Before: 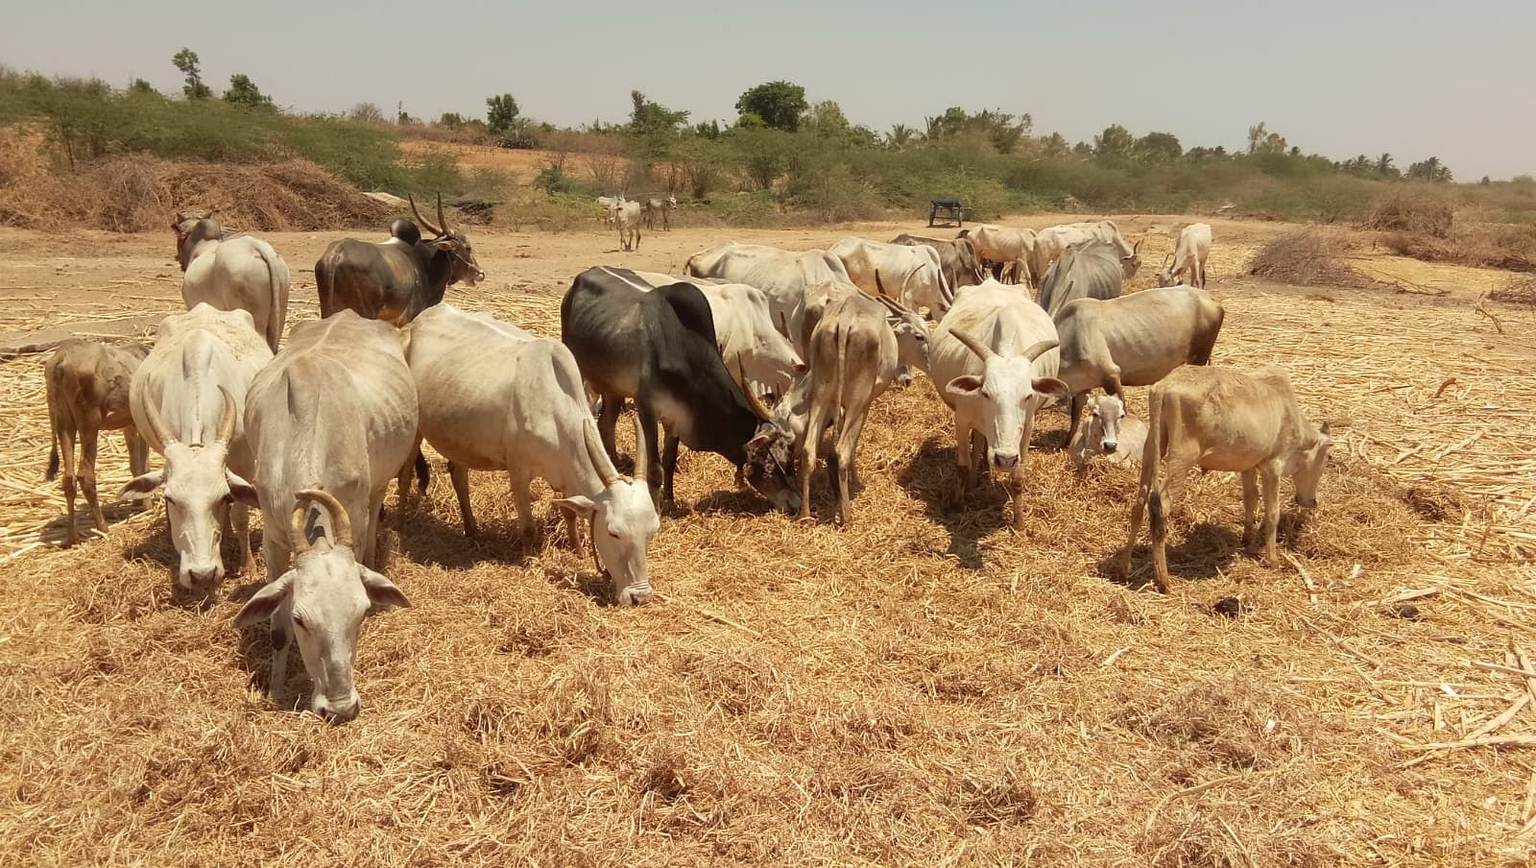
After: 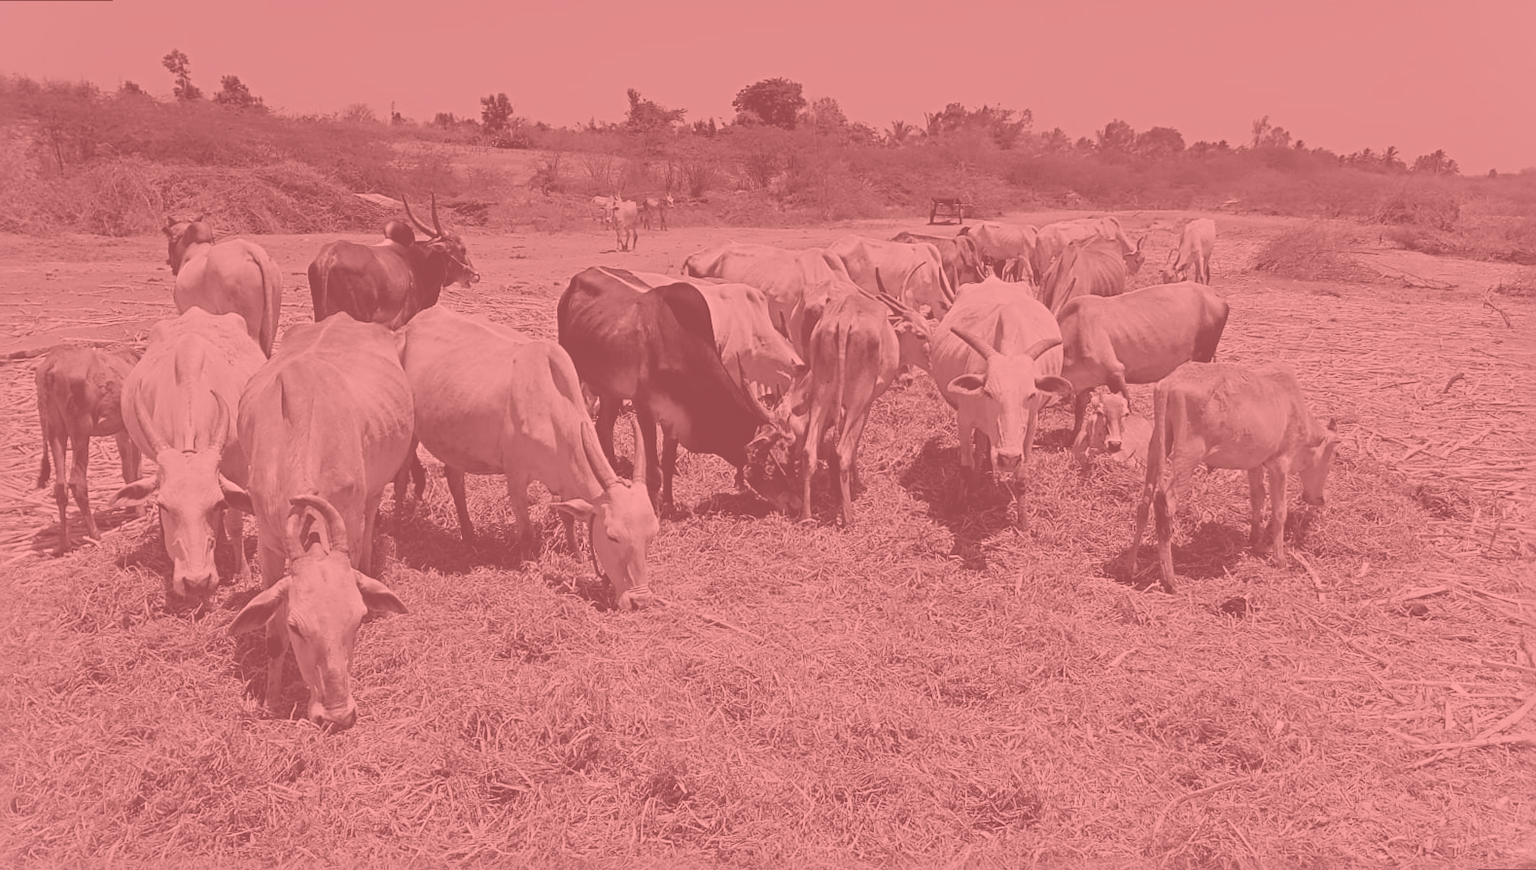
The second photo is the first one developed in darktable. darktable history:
exposure: exposure -1.468 EV, compensate highlight preservation false
sharpen: radius 4.883
colorize: saturation 51%, source mix 50.67%, lightness 50.67%
rotate and perspective: rotation -0.45°, automatic cropping original format, crop left 0.008, crop right 0.992, crop top 0.012, crop bottom 0.988
filmic rgb: hardness 4.17
vignetting: fall-off start 100%, brightness 0.05, saturation 0
